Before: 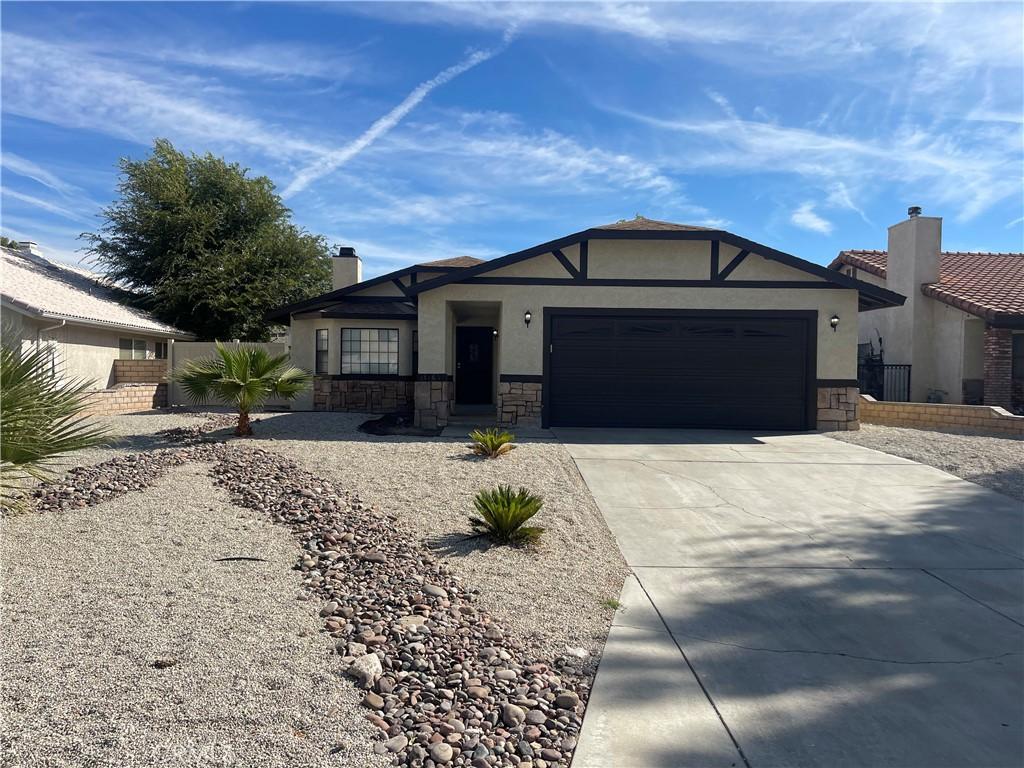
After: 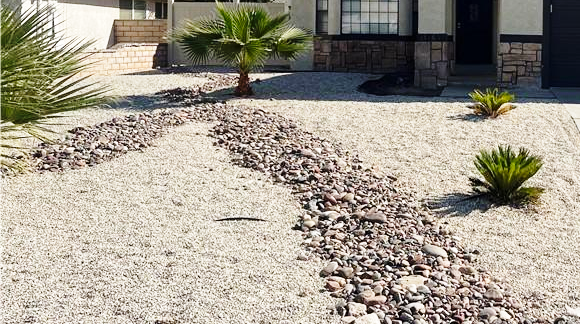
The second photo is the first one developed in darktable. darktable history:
crop: top 44.353%, right 43.269%, bottom 13.312%
base curve: curves: ch0 [(0, 0) (0.028, 0.03) (0.121, 0.232) (0.46, 0.748) (0.859, 0.968) (1, 1)], preserve colors none
